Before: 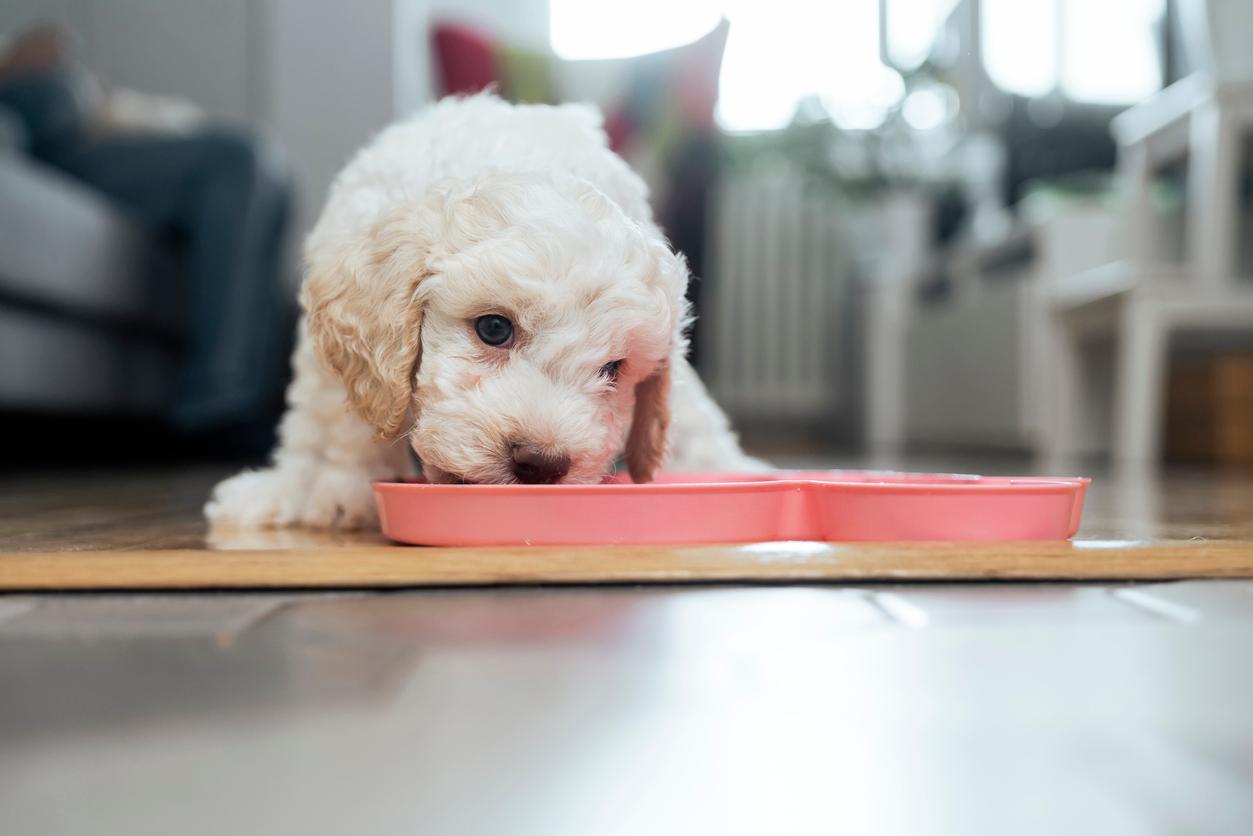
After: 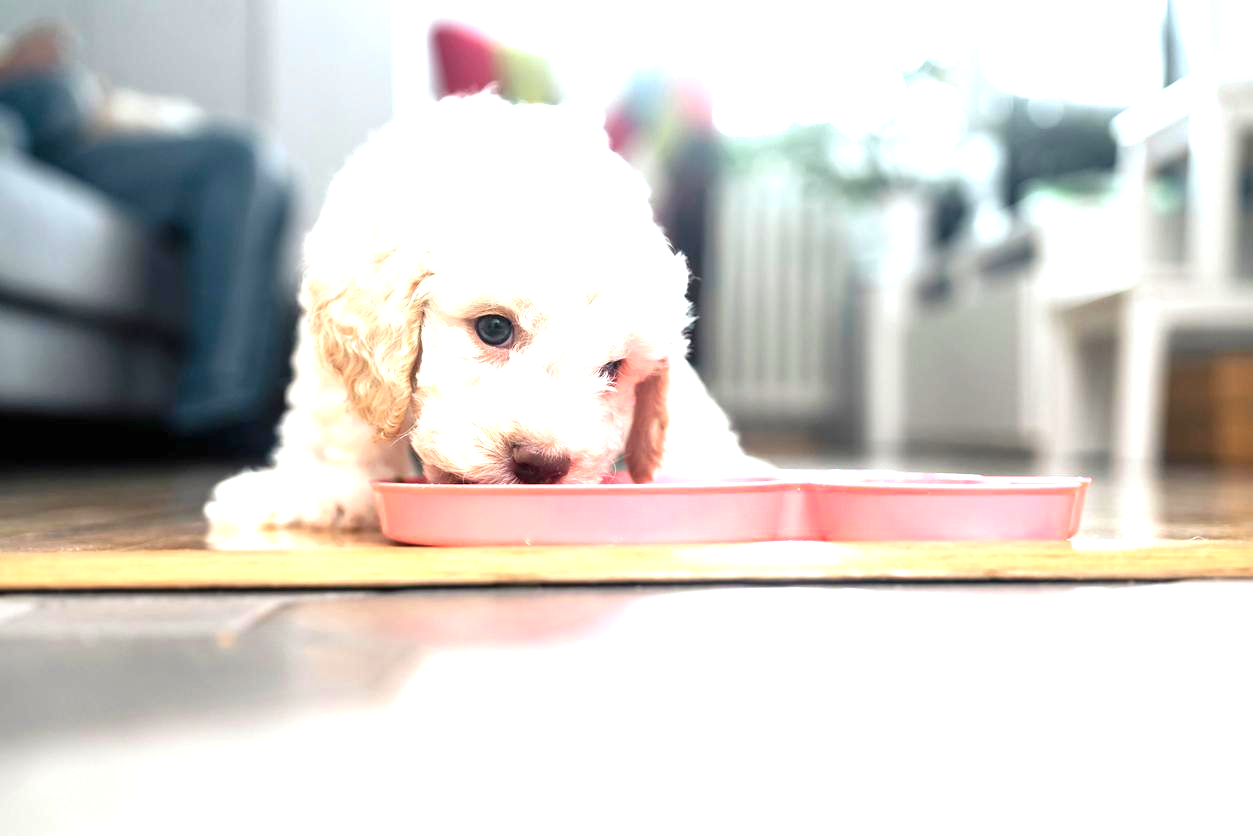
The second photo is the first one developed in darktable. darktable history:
color correction: highlights b* 0.003, saturation 1.07
exposure: black level correction 0, exposure 1.455 EV, compensate exposure bias true, compensate highlight preservation false
